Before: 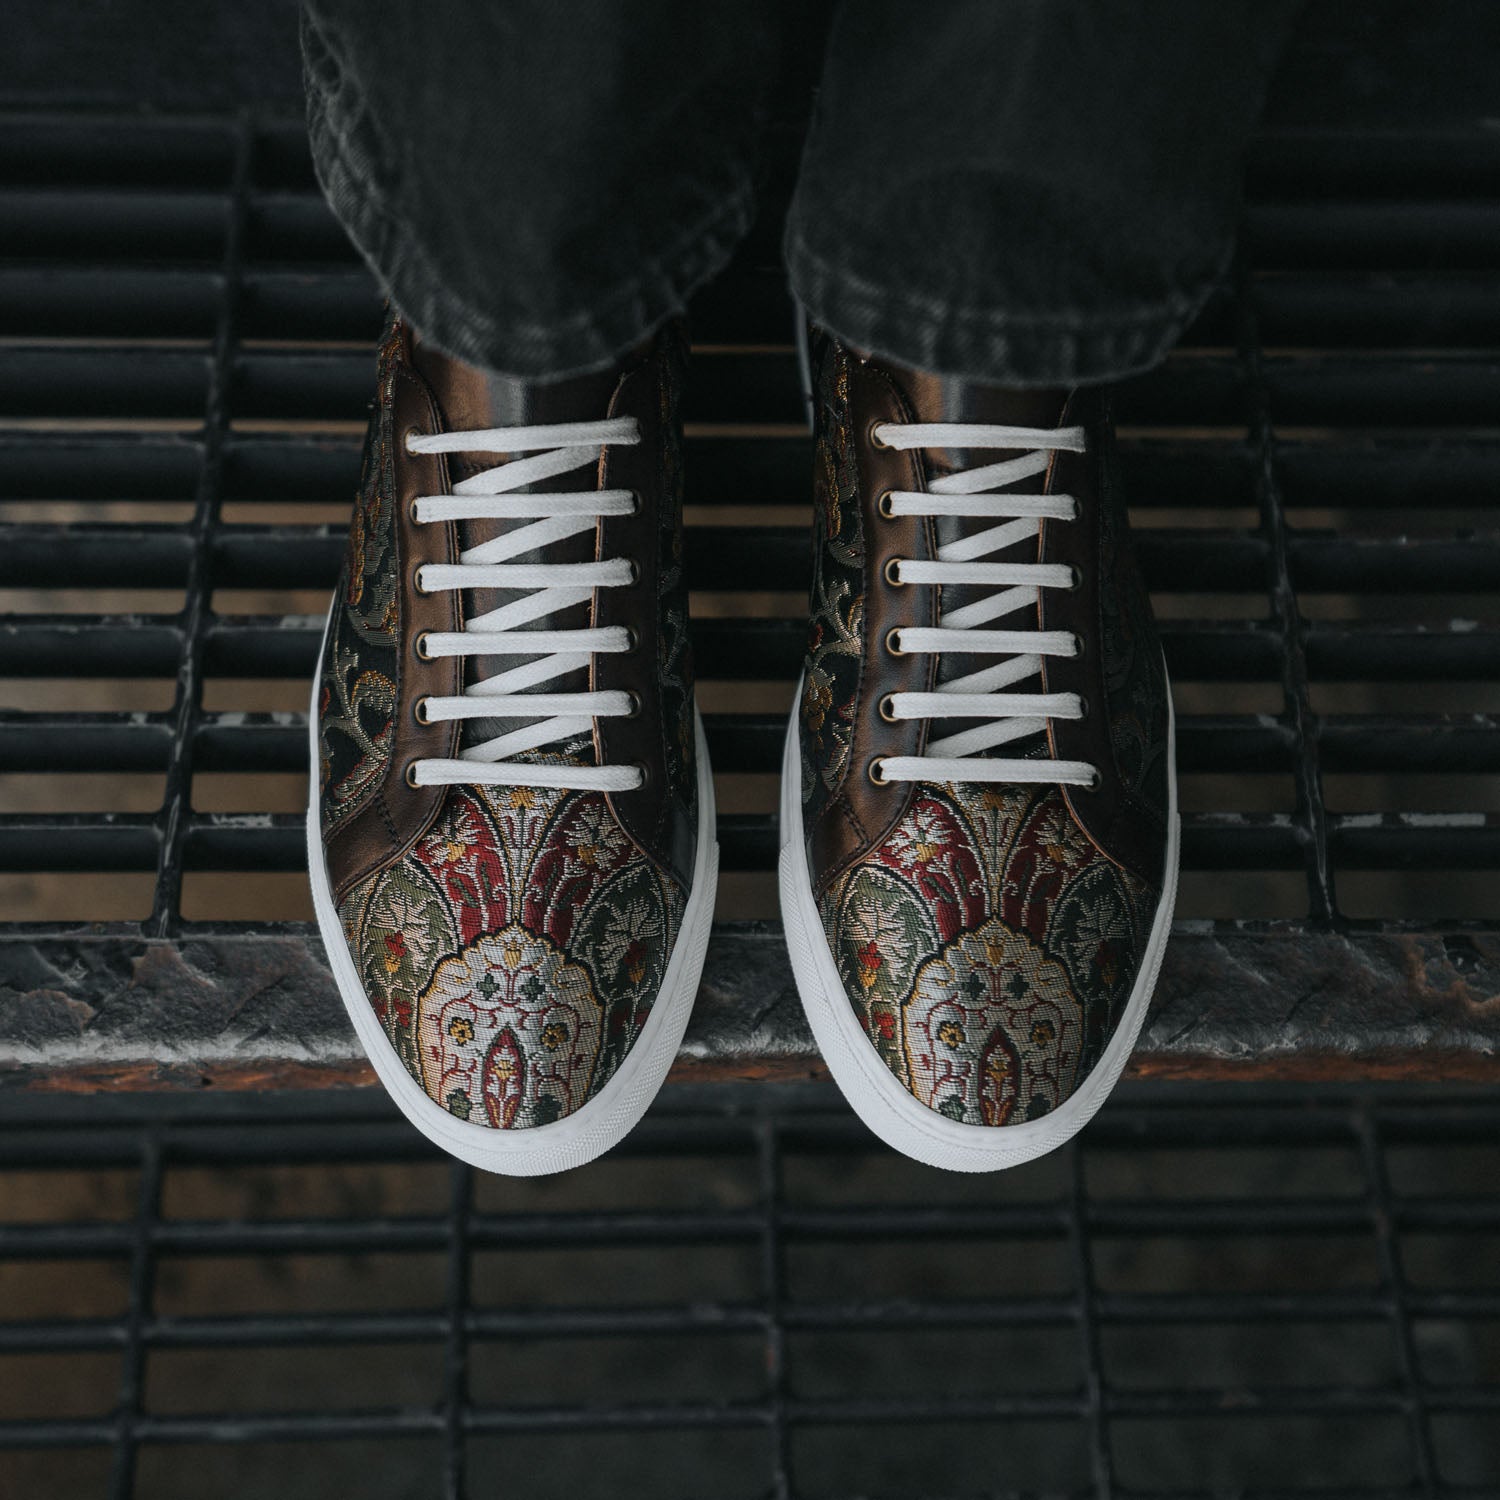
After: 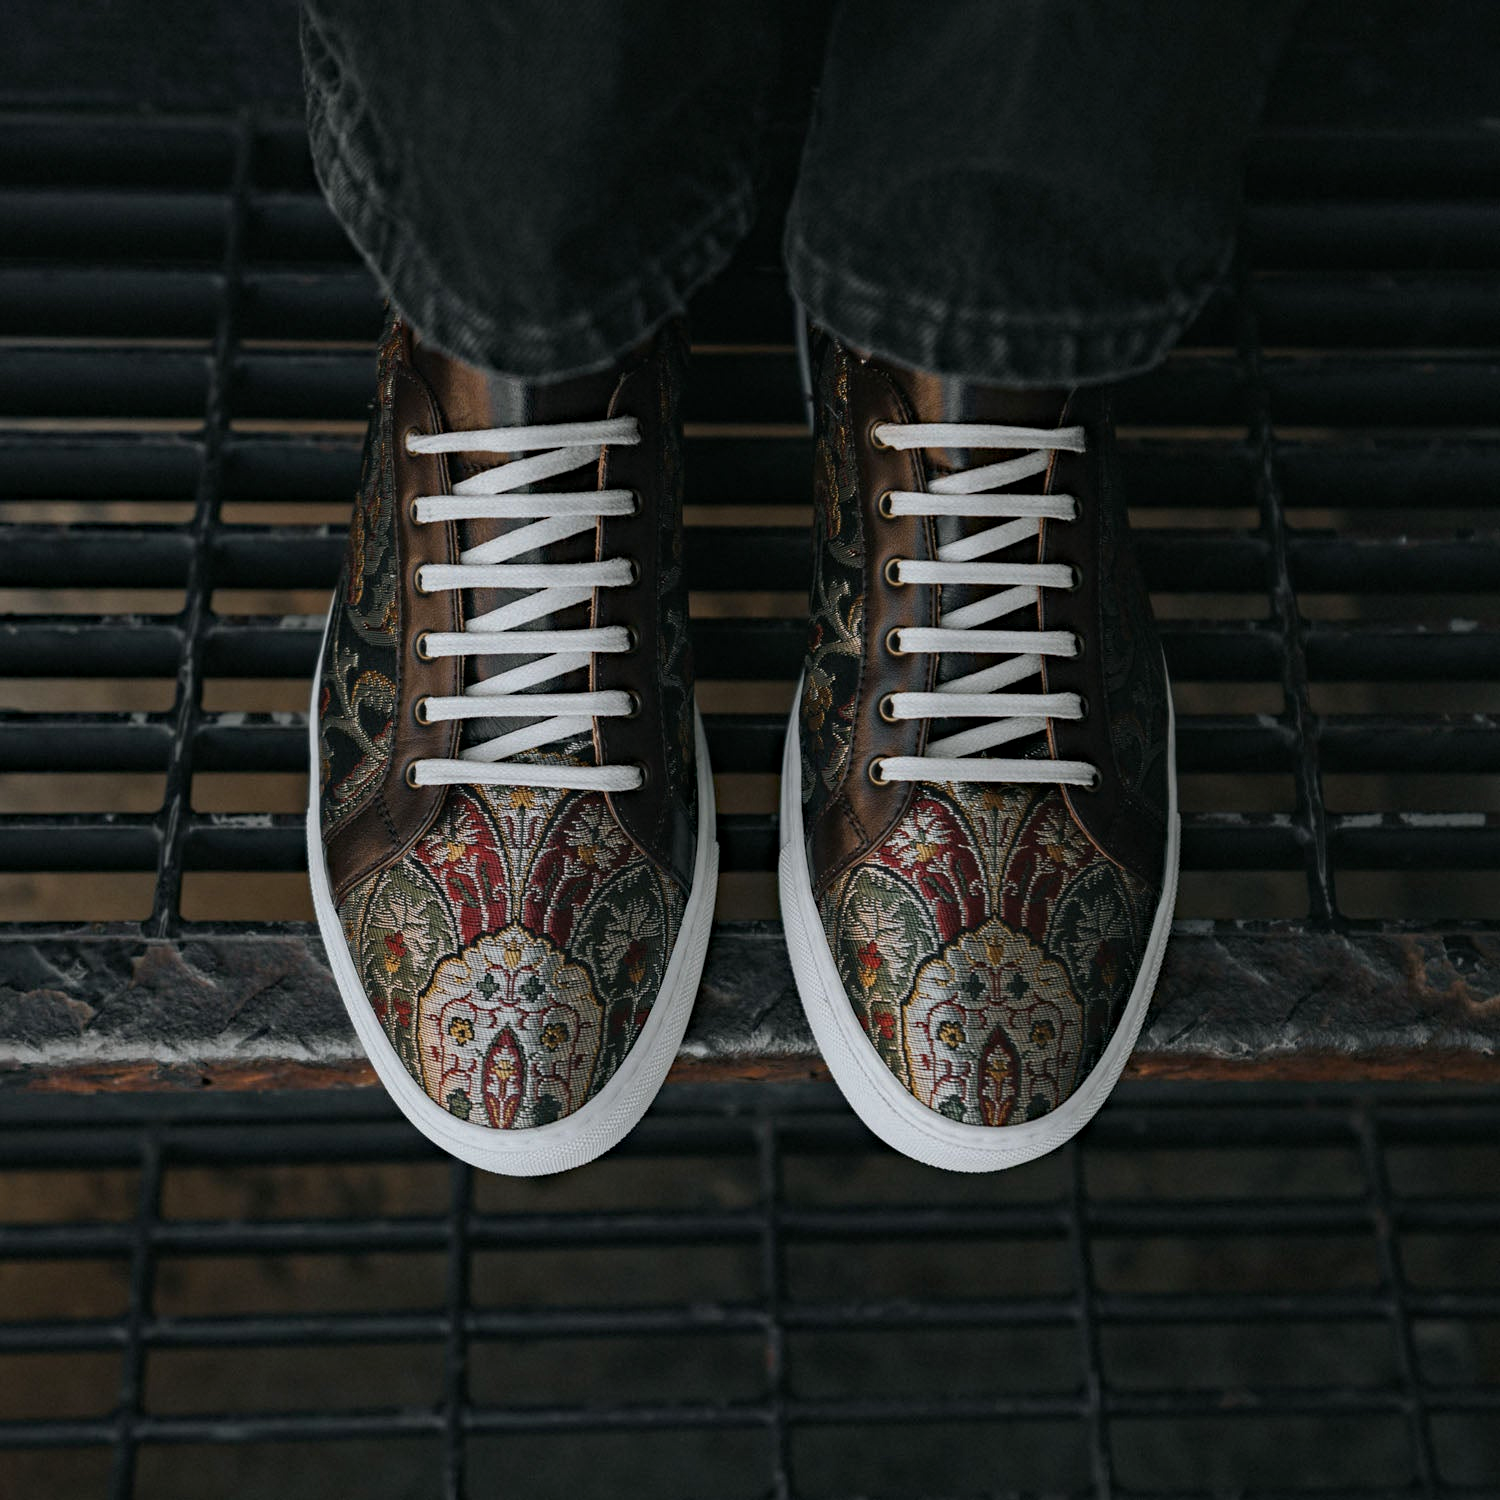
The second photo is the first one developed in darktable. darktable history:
haze removal: strength 0.278, distance 0.243, compatibility mode true, adaptive false
